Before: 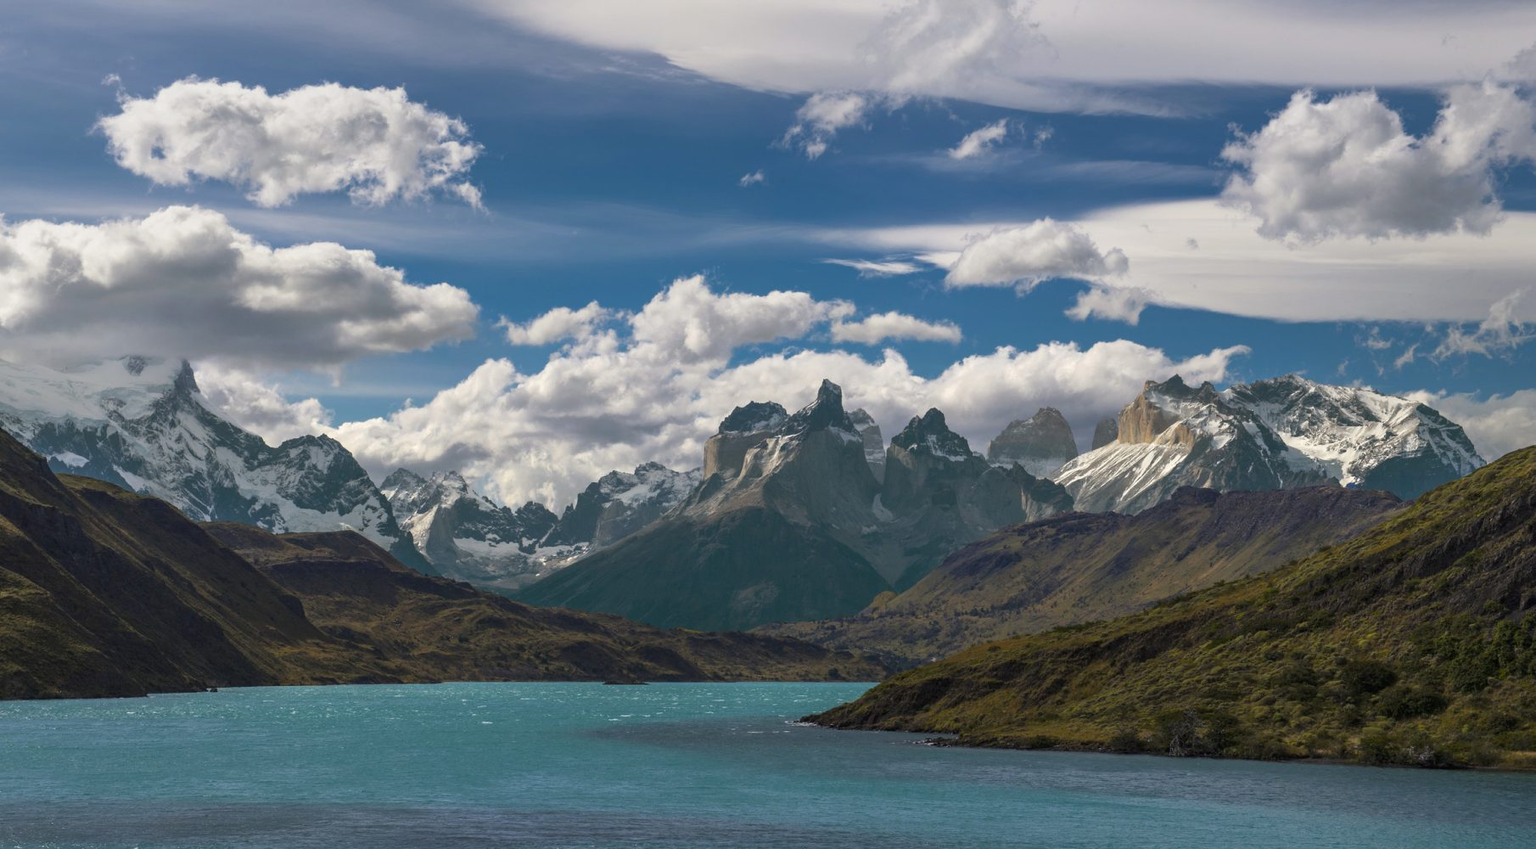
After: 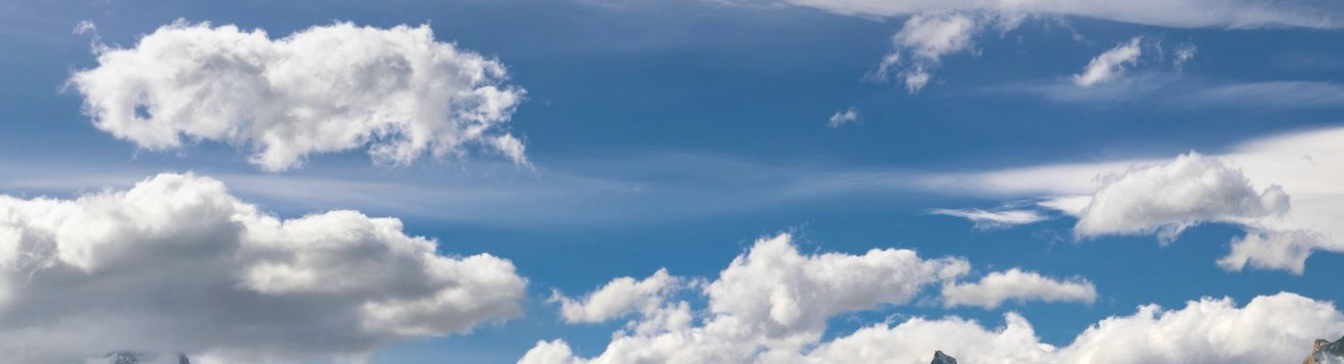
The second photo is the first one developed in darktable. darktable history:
rotate and perspective: rotation -2°, crop left 0.022, crop right 0.978, crop top 0.049, crop bottom 0.951
crop: left 0.579%, top 7.627%, right 23.167%, bottom 54.275%
white balance: red 0.988, blue 1.017
rgb levels: levels [[0.013, 0.434, 0.89], [0, 0.5, 1], [0, 0.5, 1]]
color balance rgb: global vibrance 10%
